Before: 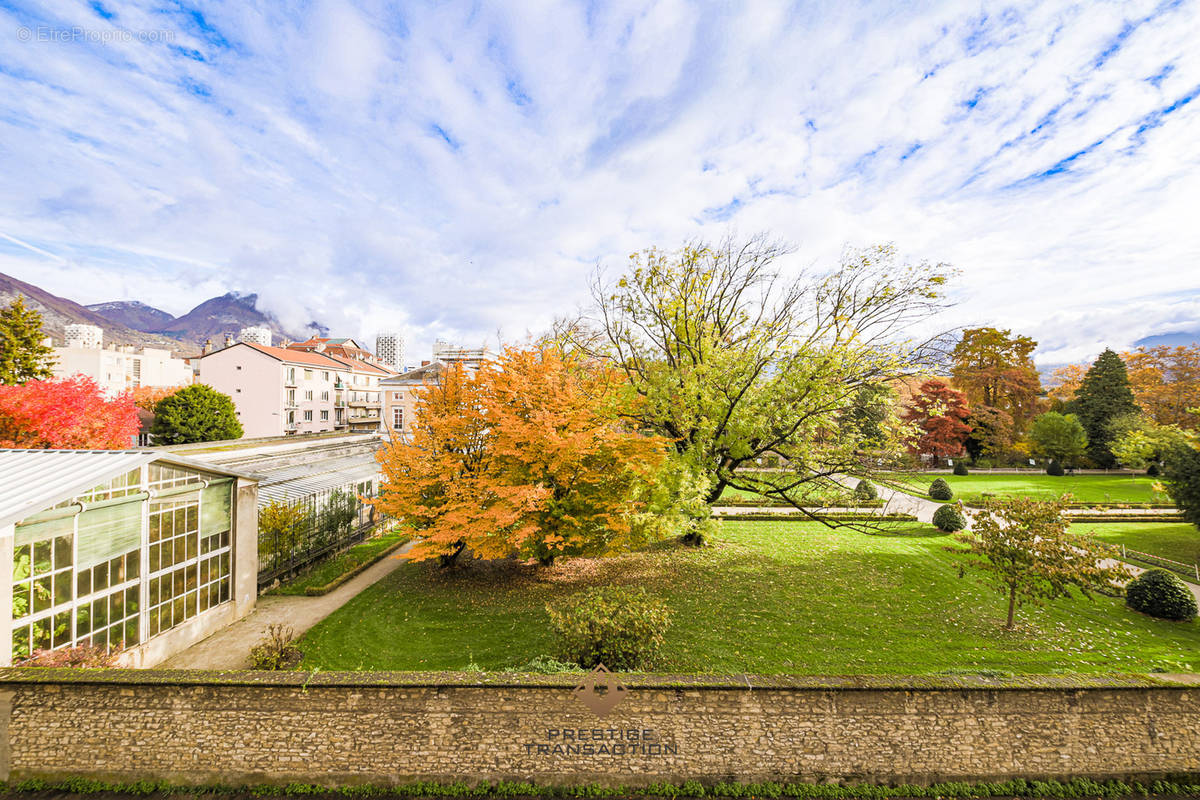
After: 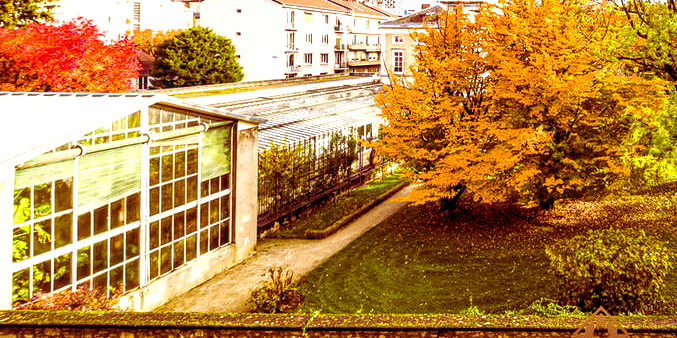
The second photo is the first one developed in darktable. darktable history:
color balance rgb: shadows lift › luminance -18.581%, shadows lift › chroma 35.146%, global offset › luminance -0.837%, linear chroma grading › global chroma 18.297%, perceptual saturation grading › global saturation 15.855%, perceptual brilliance grading › global brilliance 15.768%, perceptual brilliance grading › shadows -35.526%, global vibrance 14.763%
local contrast: on, module defaults
crop: top 44.652%, right 43.58%, bottom 13.034%
